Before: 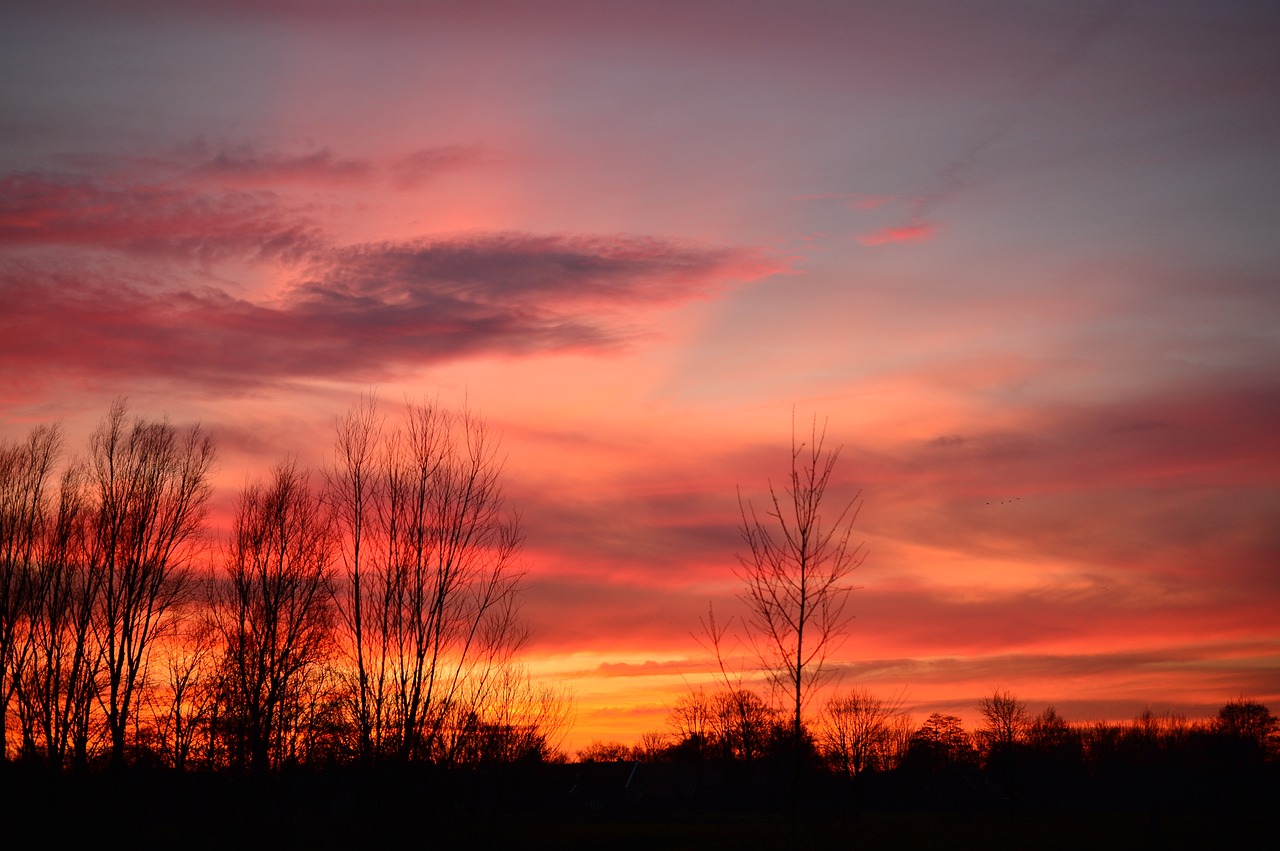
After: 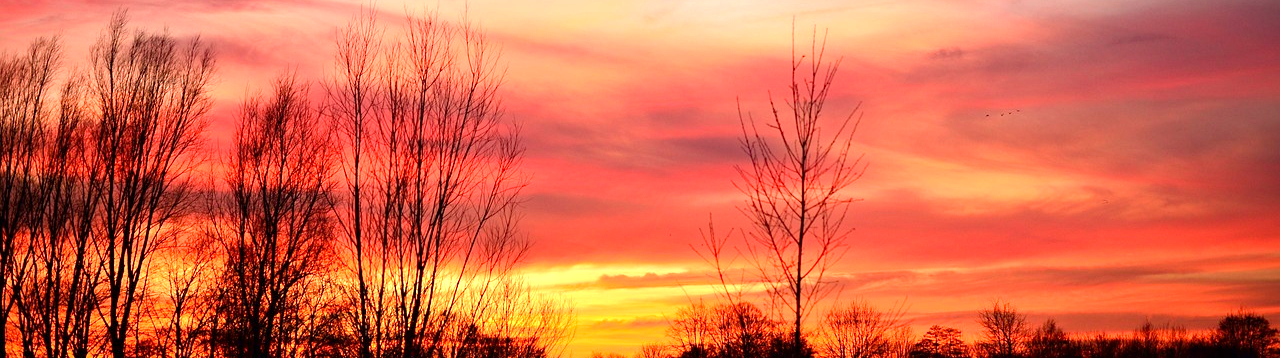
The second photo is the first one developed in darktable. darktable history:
haze removal: compatibility mode true, adaptive false
exposure: black level correction 0.001, exposure 1.047 EV, compensate highlight preservation false
crop: top 45.622%, bottom 12.193%
